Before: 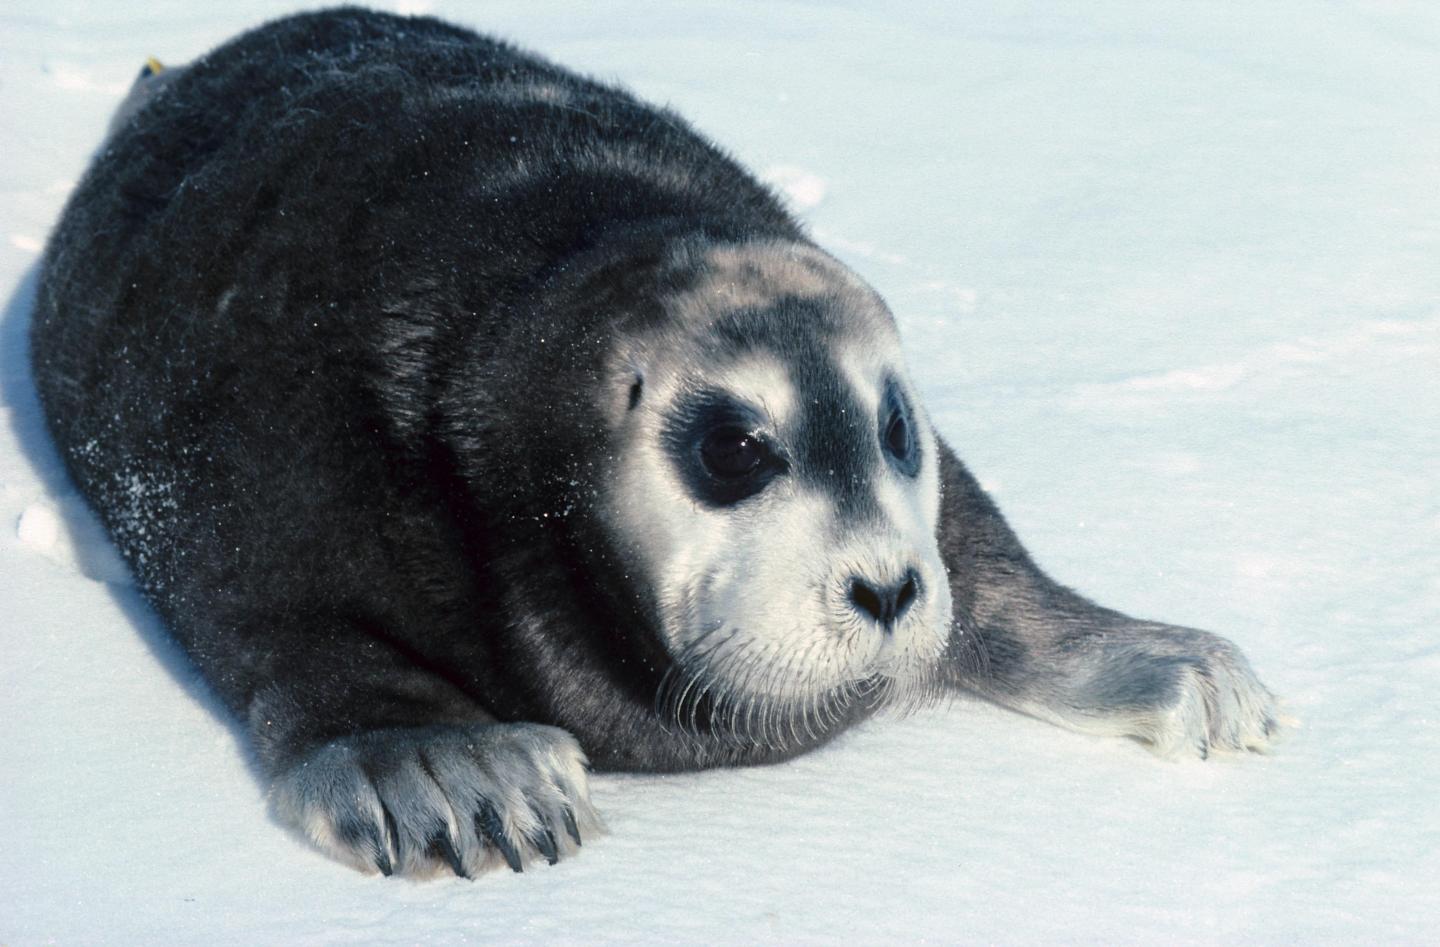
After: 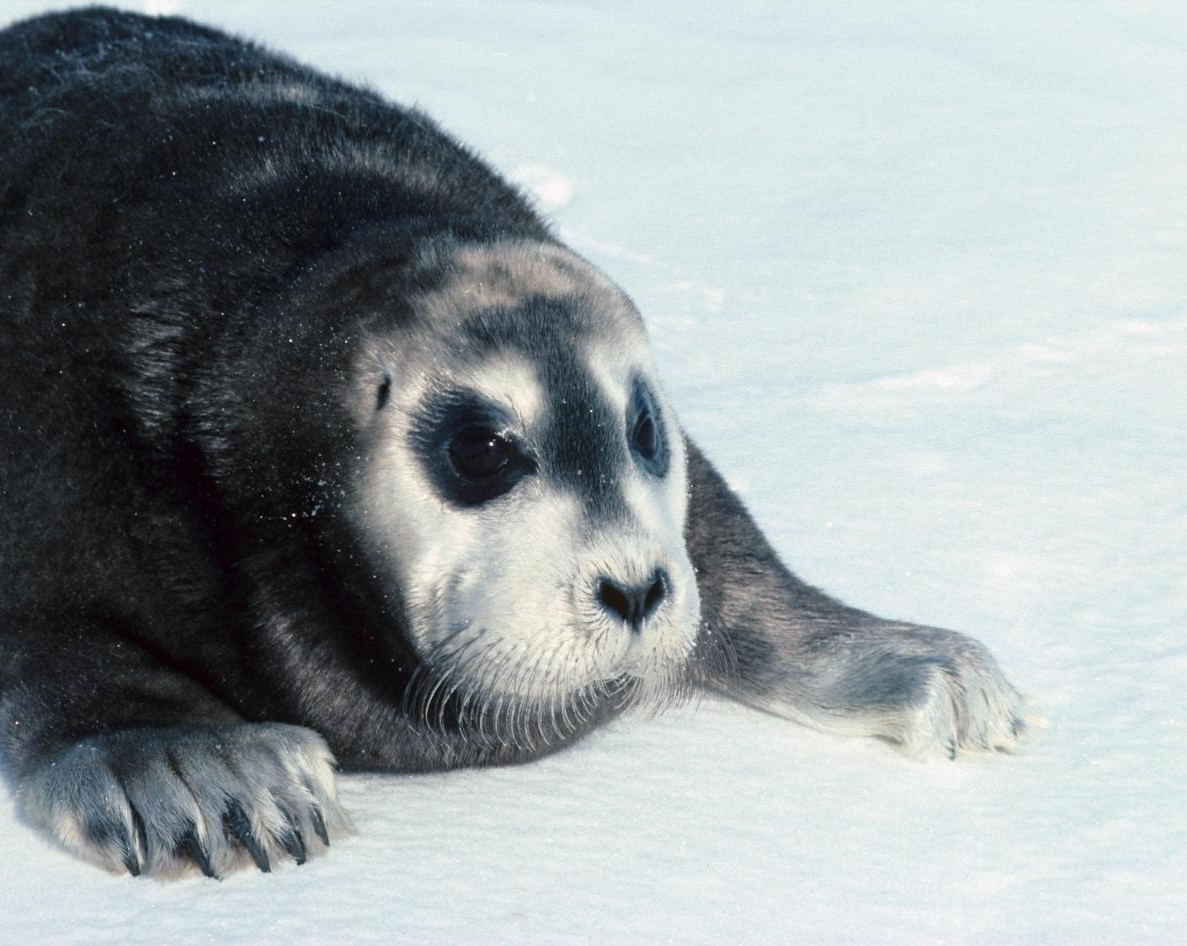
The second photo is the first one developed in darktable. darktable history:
crop: left 17.529%, bottom 0.048%
tone equalizer: on, module defaults
